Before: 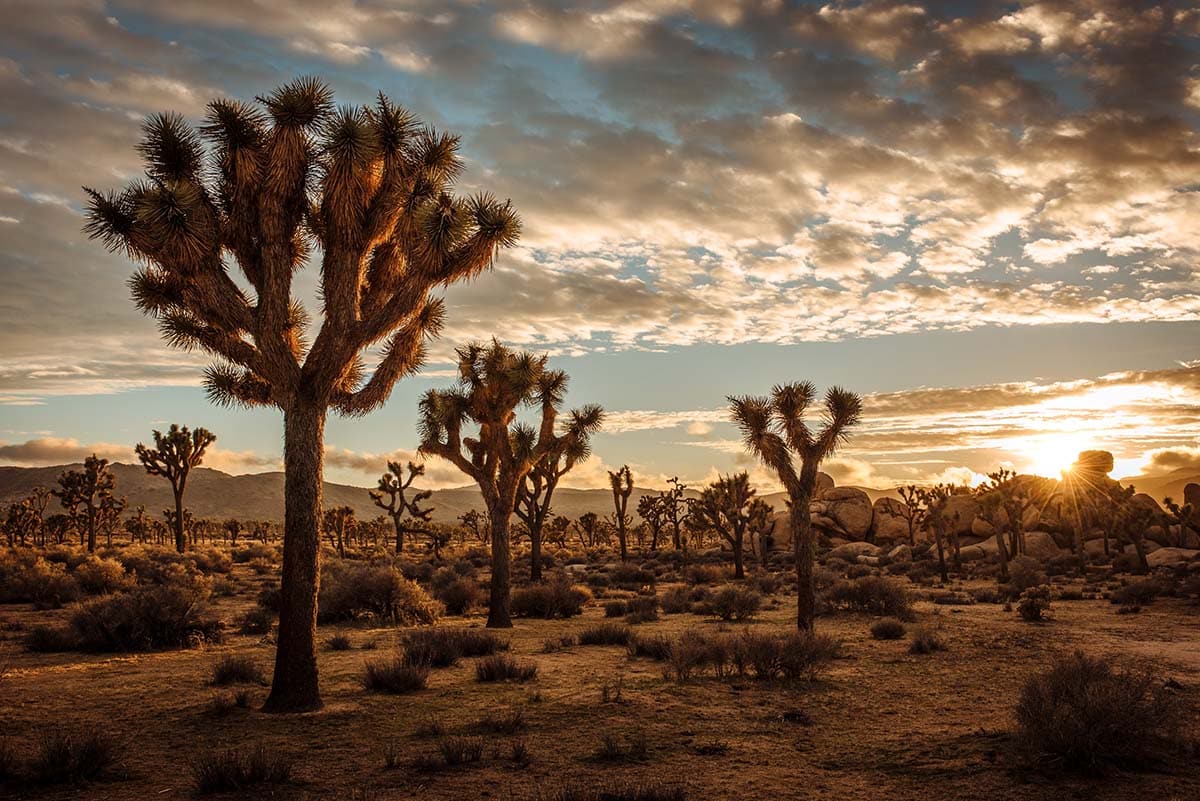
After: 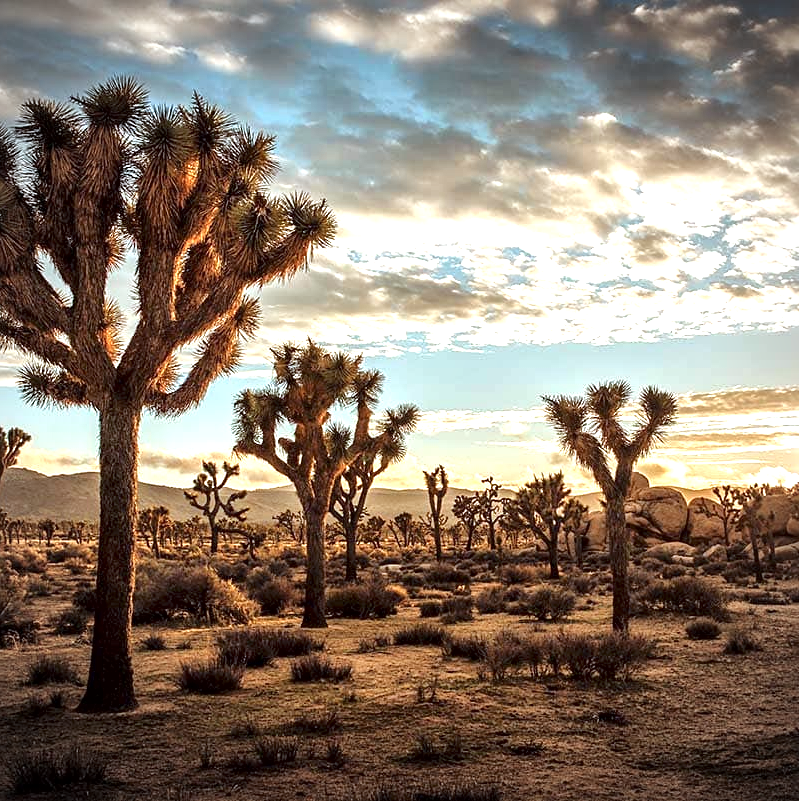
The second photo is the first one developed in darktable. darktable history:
crop: left 15.419%, right 17.914%
local contrast: mode bilateral grid, contrast 20, coarseness 50, detail 161%, midtone range 0.2
sharpen: amount 0.2
vignetting: fall-off radius 60.92%
exposure: exposure 1 EV, compensate highlight preservation false
color calibration: illuminant F (fluorescent), F source F9 (Cool White Deluxe 4150 K) – high CRI, x 0.374, y 0.373, temperature 4158.34 K
